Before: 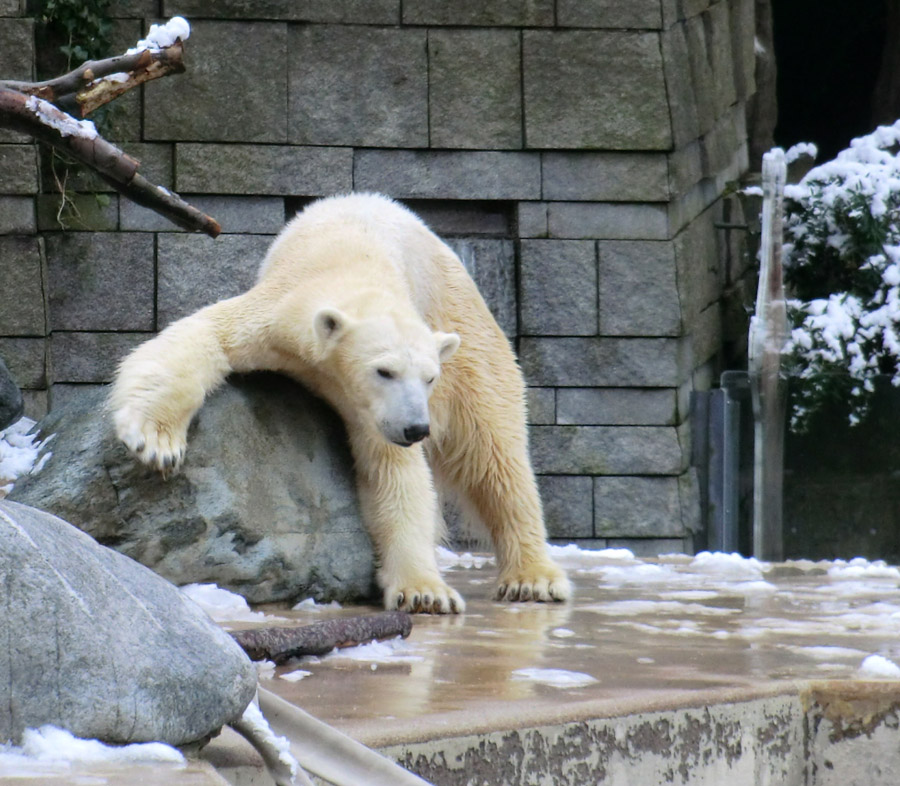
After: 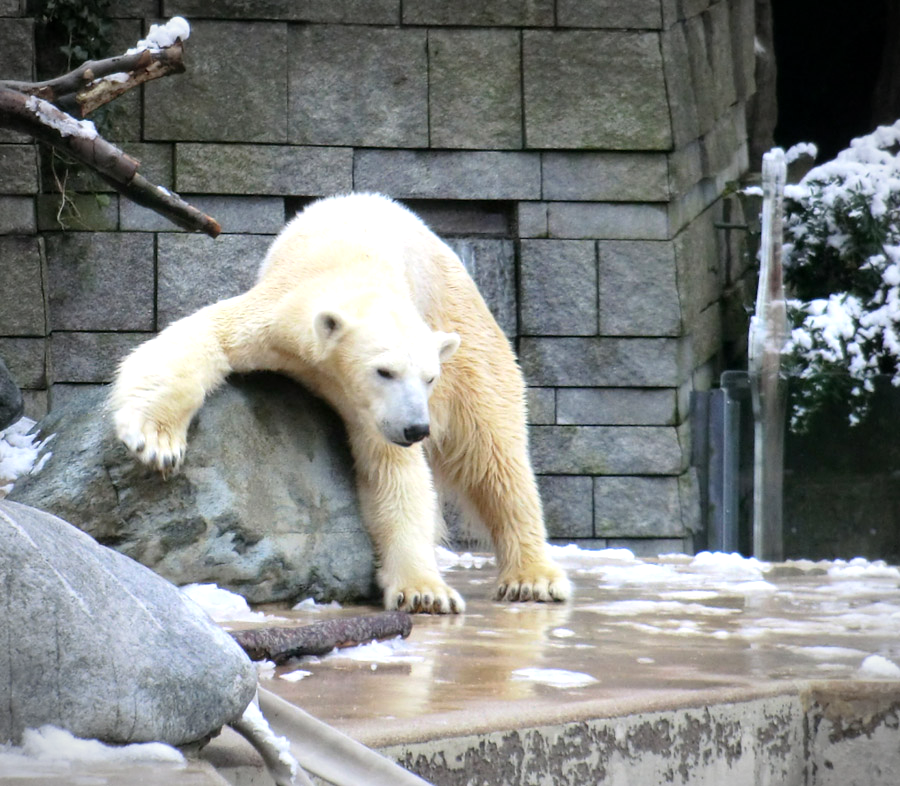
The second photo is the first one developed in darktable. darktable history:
vignetting: automatic ratio true
exposure: black level correction 0.001, exposure 0.499 EV, compensate highlight preservation false
